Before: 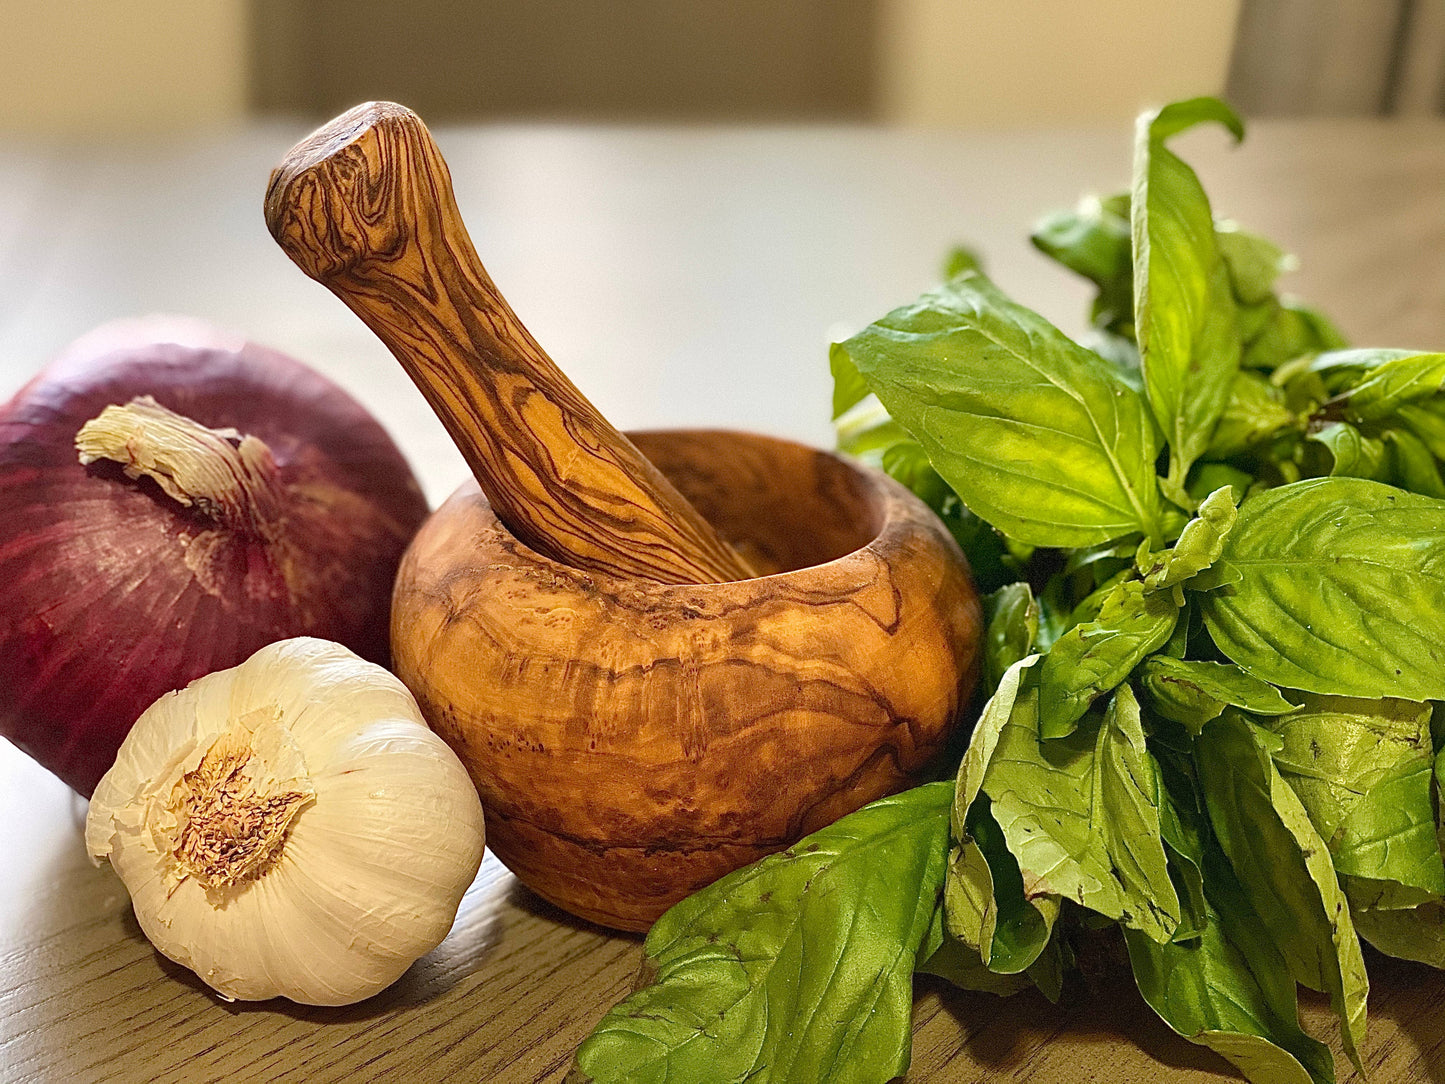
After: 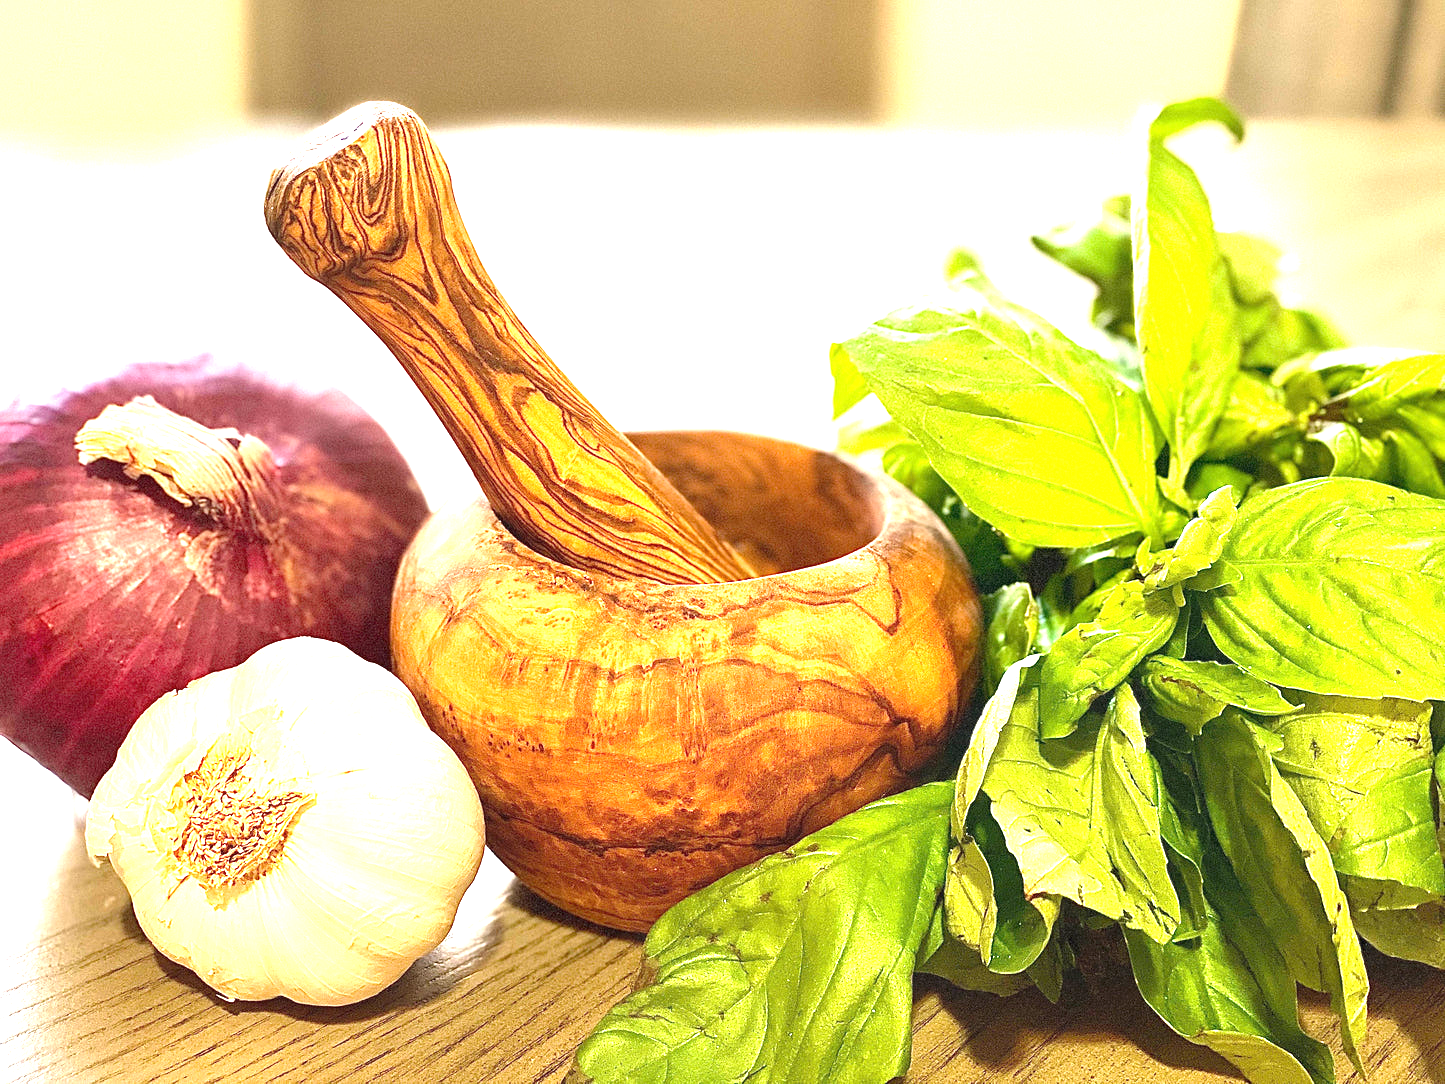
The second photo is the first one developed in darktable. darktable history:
exposure: black level correction 0, exposure 1.745 EV, compensate exposure bias true, compensate highlight preservation false
